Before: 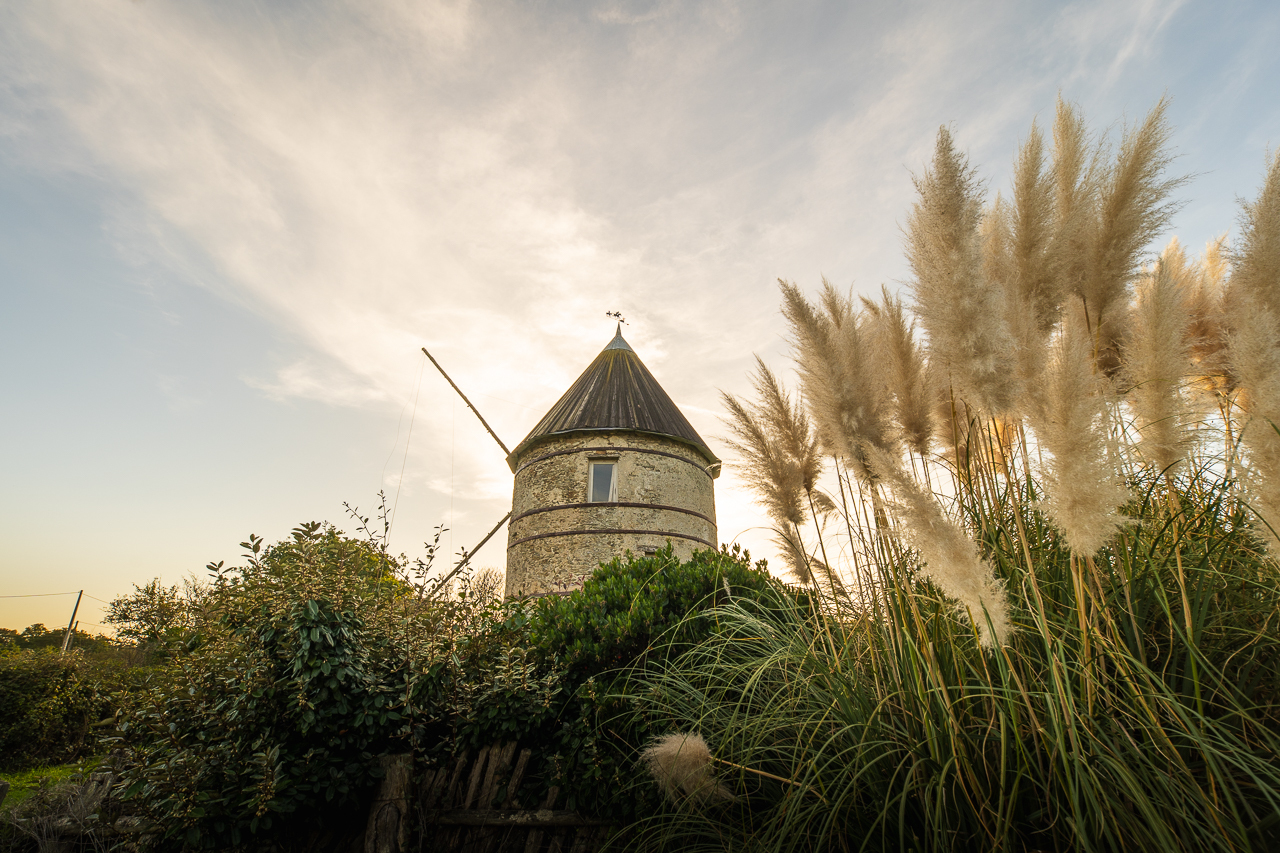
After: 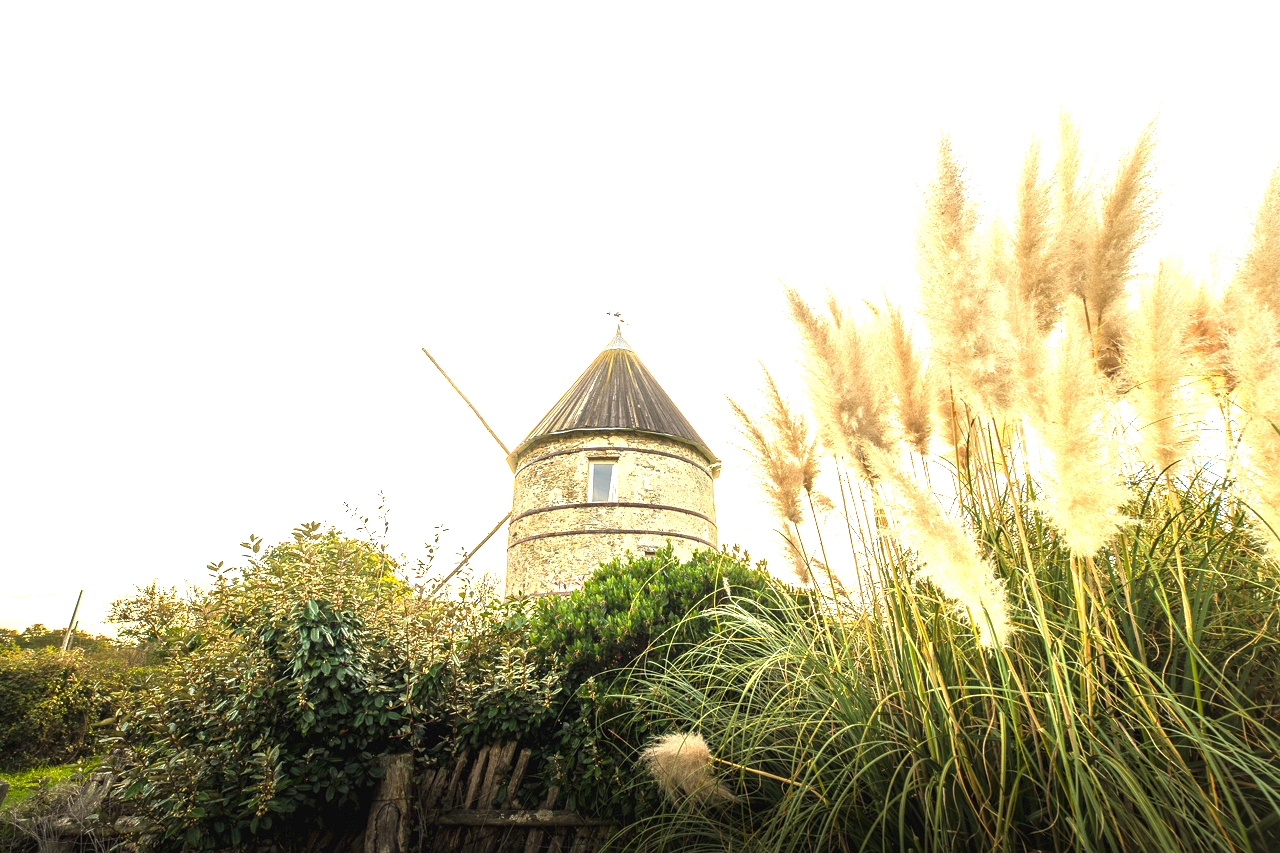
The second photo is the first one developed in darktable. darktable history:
tone equalizer: on, module defaults
exposure: exposure 2.003 EV, compensate highlight preservation false
